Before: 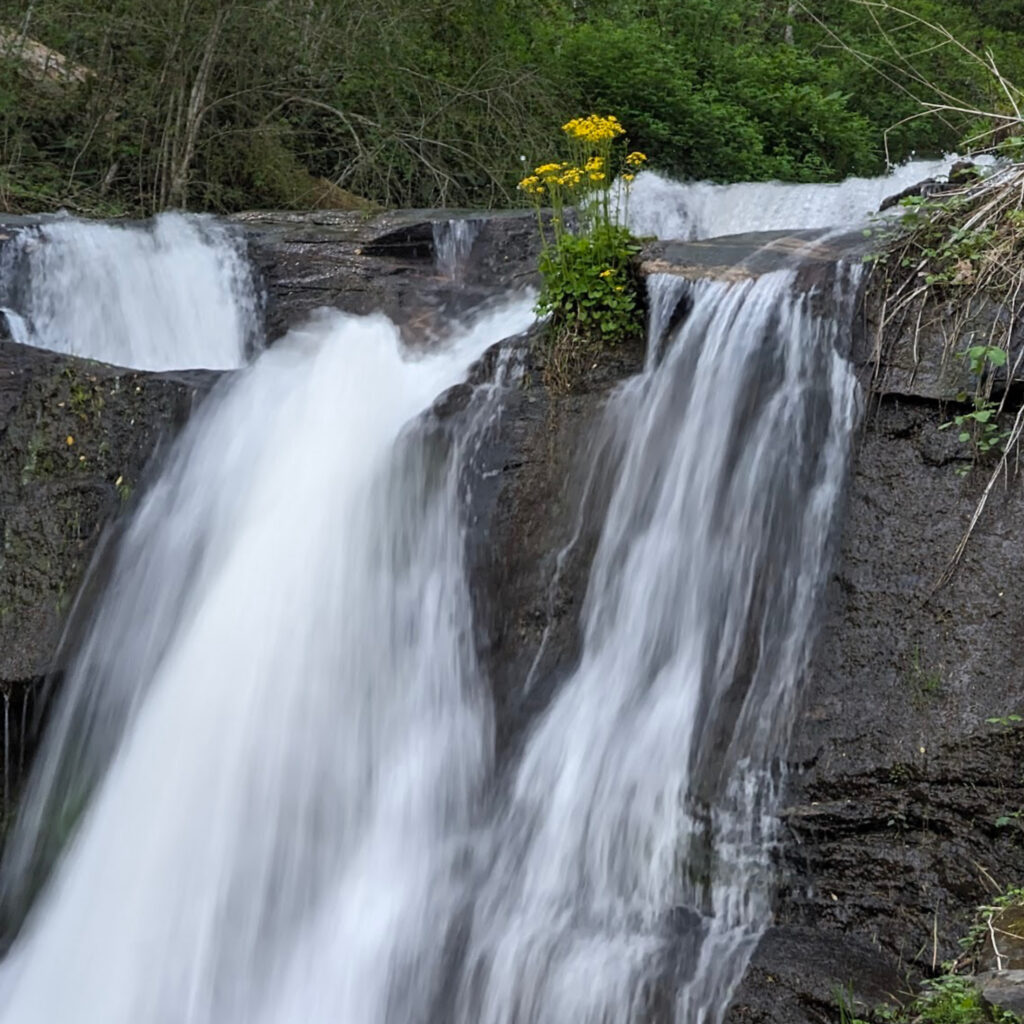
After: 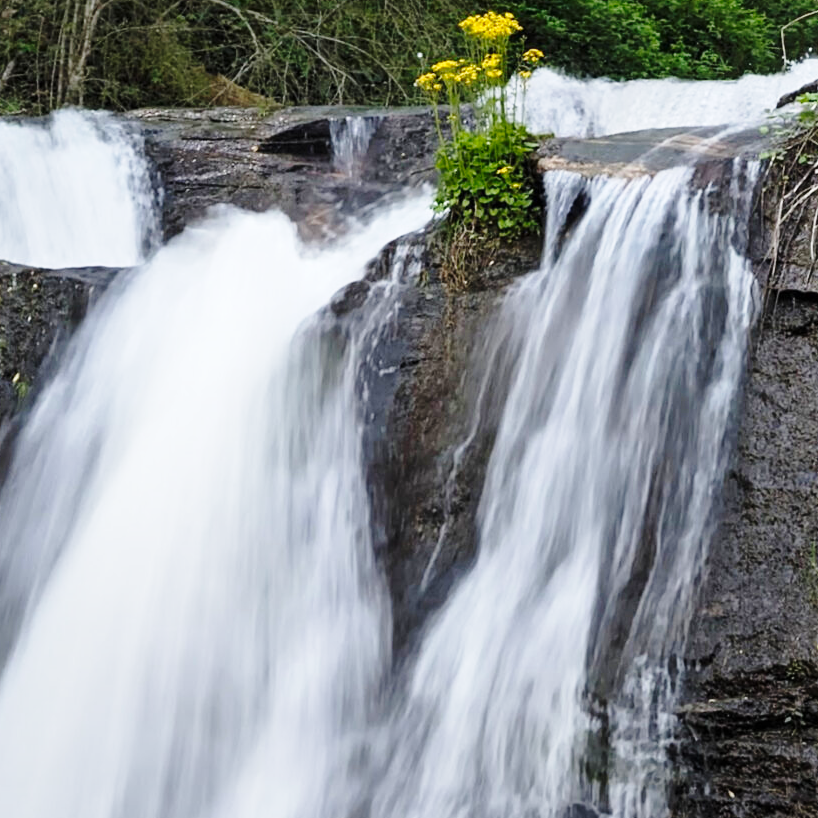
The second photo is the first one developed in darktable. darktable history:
graduated density: rotation -180°, offset 27.42
crop and rotate: left 10.071%, top 10.071%, right 10.02%, bottom 10.02%
base curve: curves: ch0 [(0, 0) (0.028, 0.03) (0.121, 0.232) (0.46, 0.748) (0.859, 0.968) (1, 1)], preserve colors none
